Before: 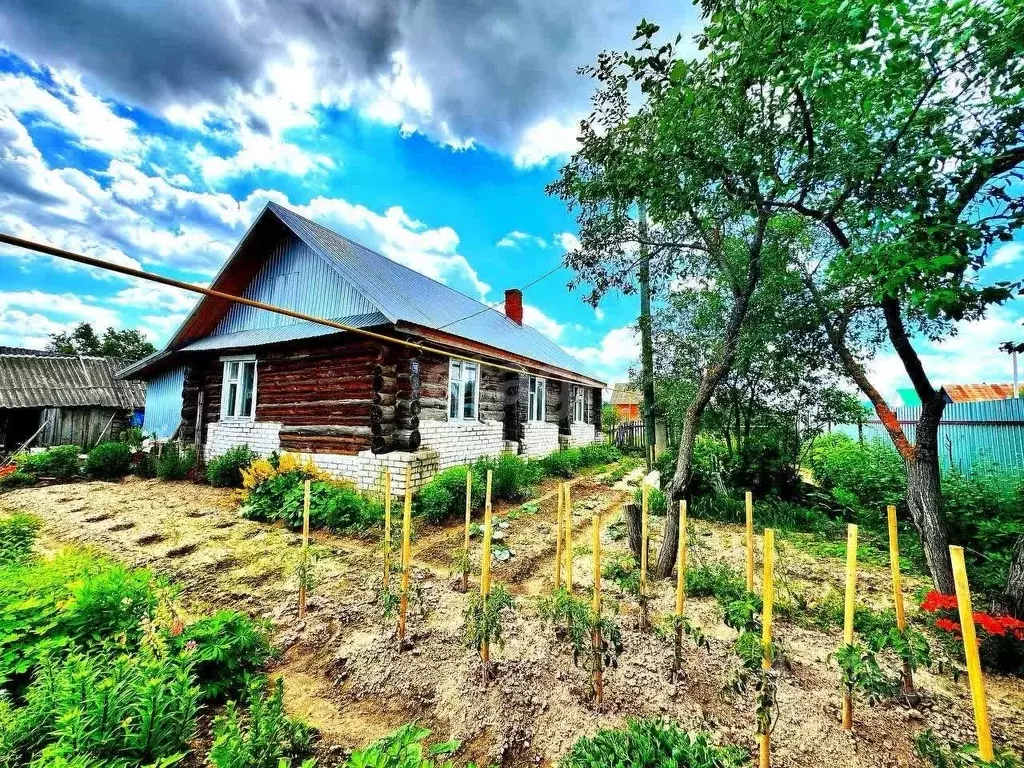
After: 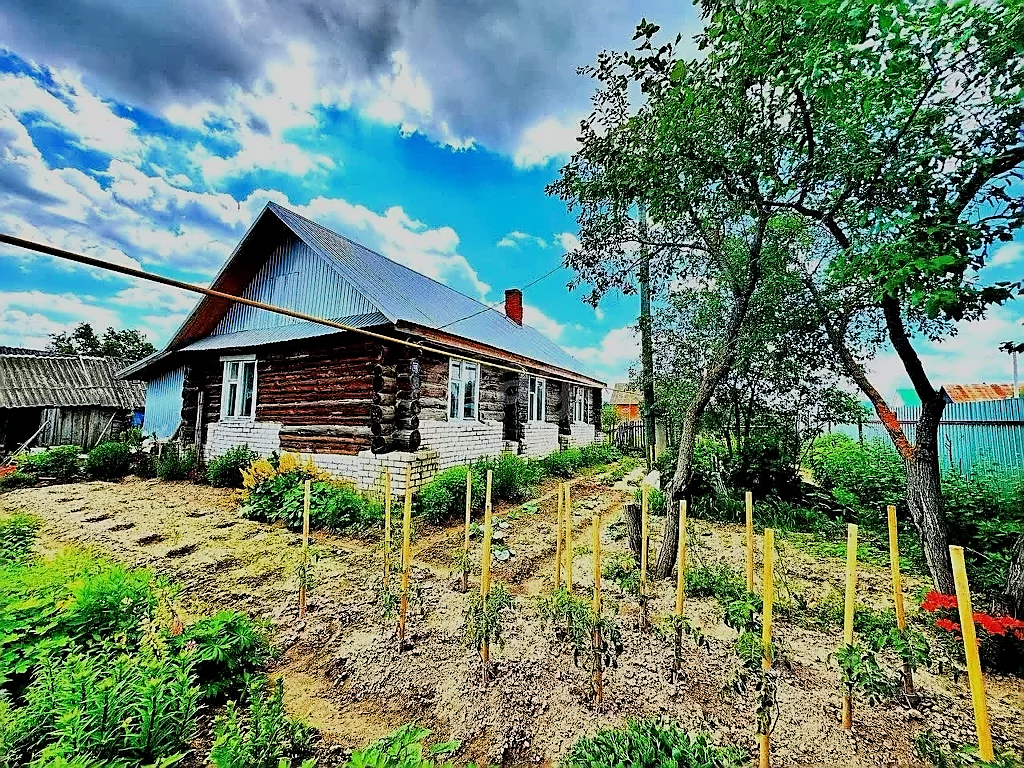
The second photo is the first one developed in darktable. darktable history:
sharpen: radius 1.4, amount 1.25, threshold 0.7
filmic rgb: black relative exposure -7.65 EV, white relative exposure 4.56 EV, hardness 3.61, color science v6 (2022)
